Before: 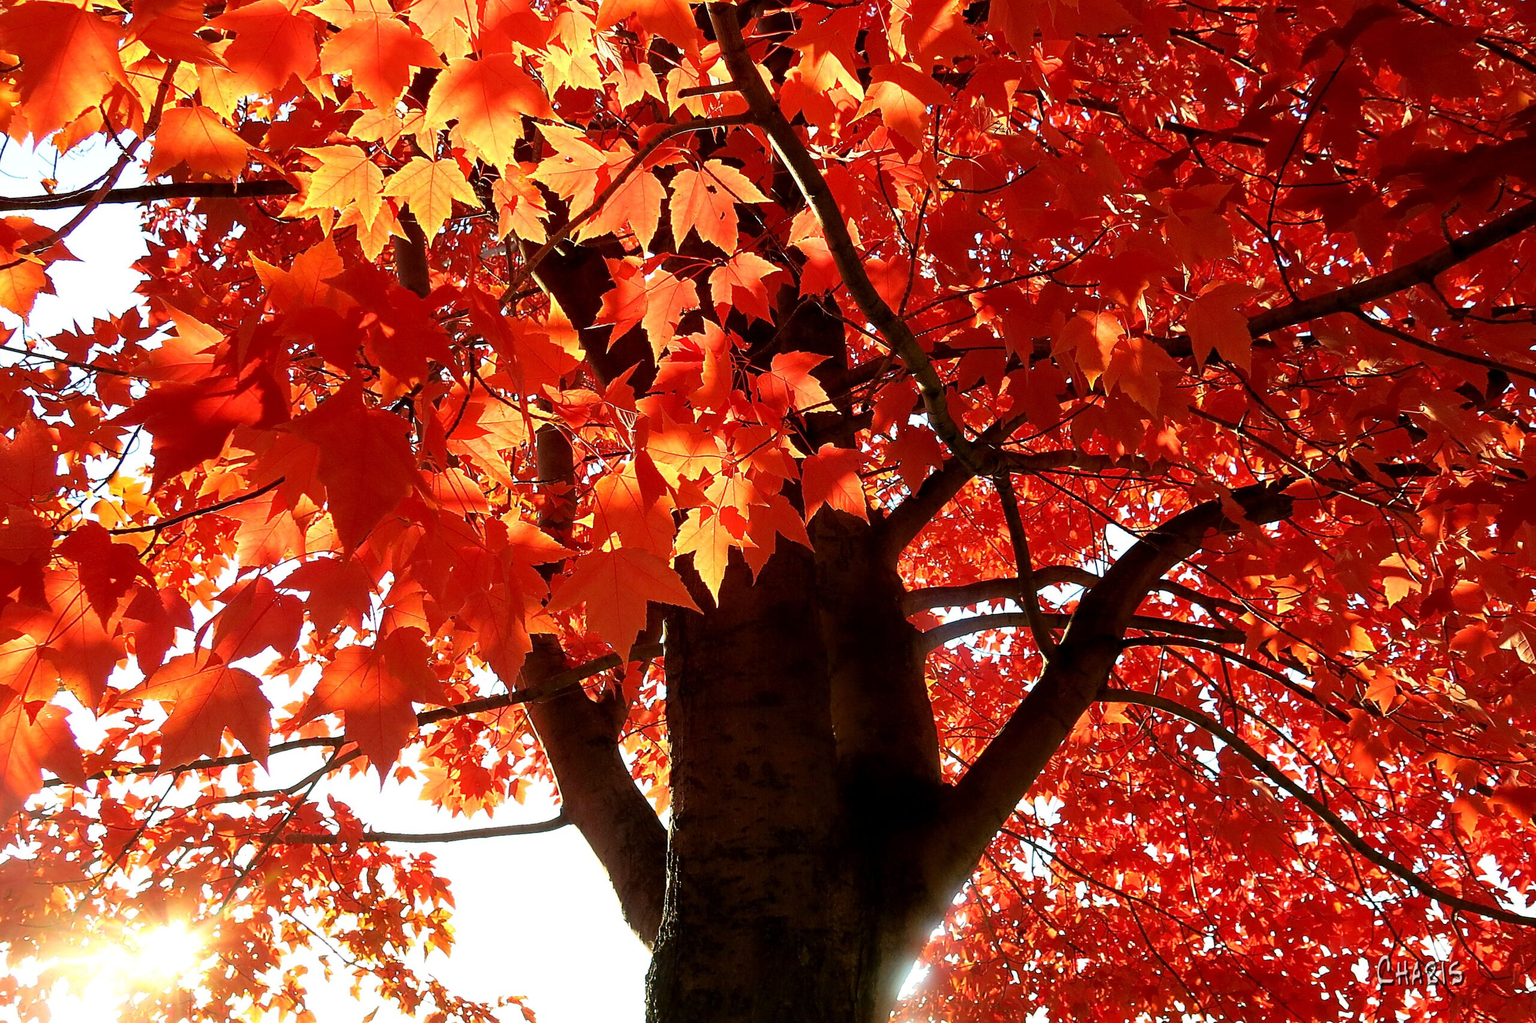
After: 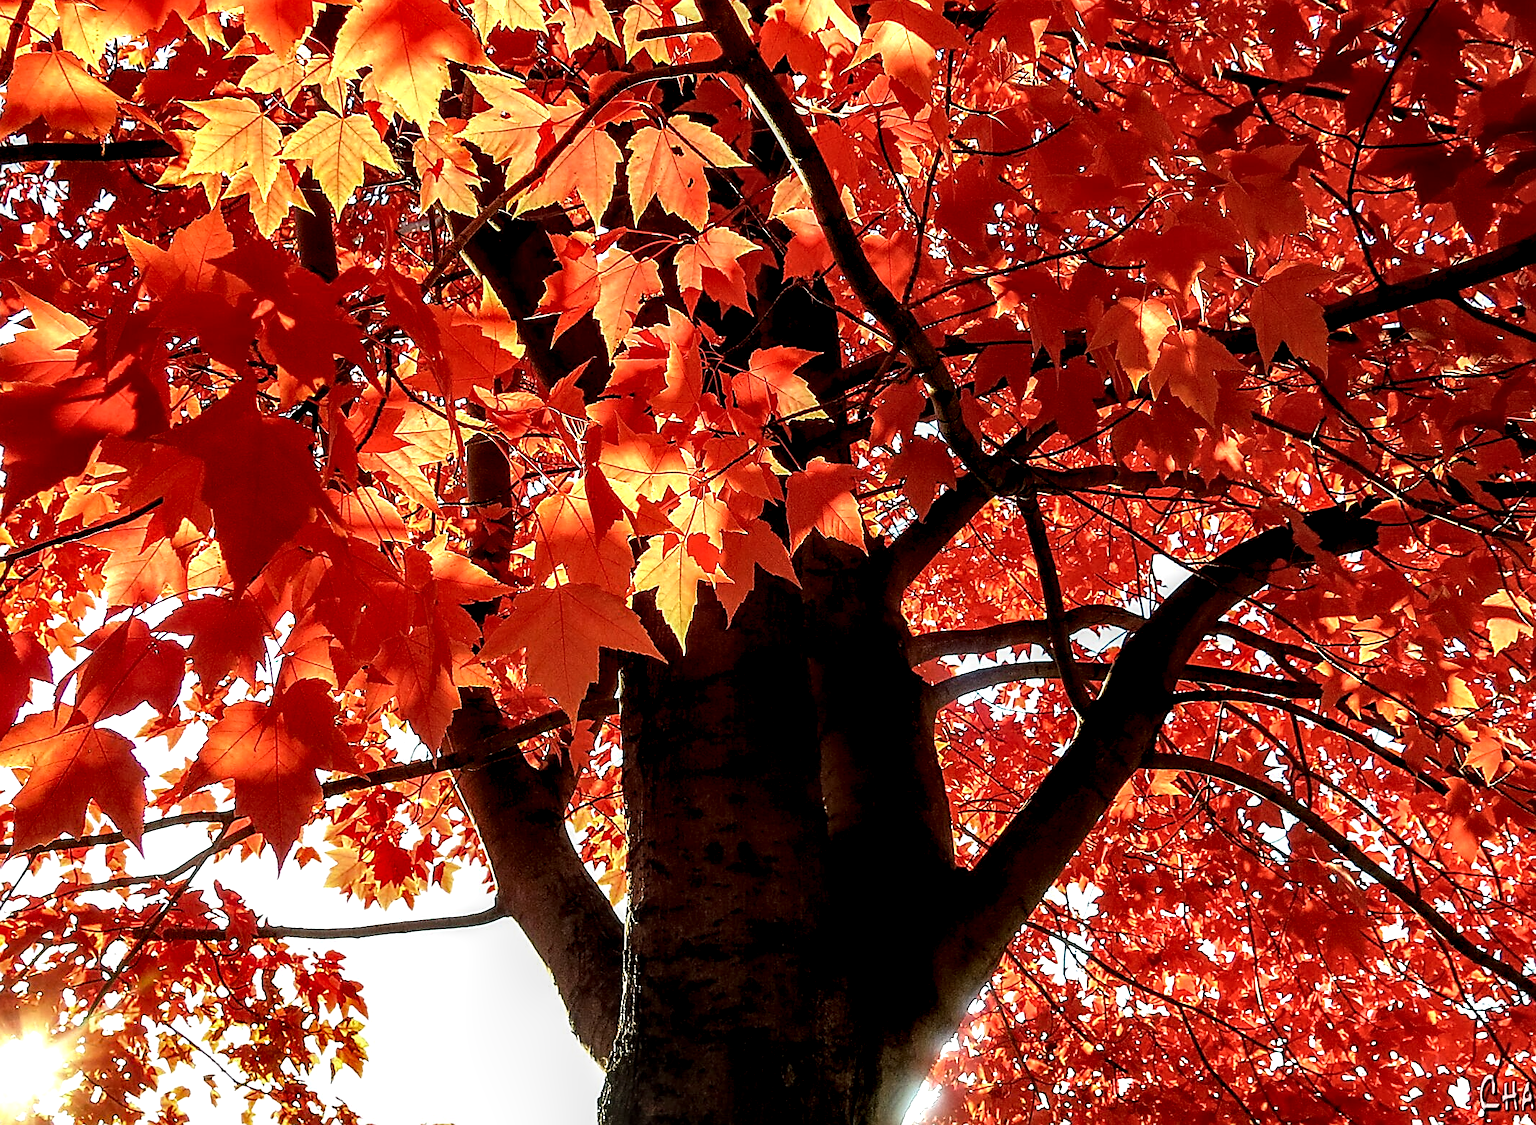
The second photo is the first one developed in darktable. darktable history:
local contrast: highlights 20%, detail 196%
crop: left 9.783%, top 6.319%, right 7.25%, bottom 2.417%
sharpen: on, module defaults
